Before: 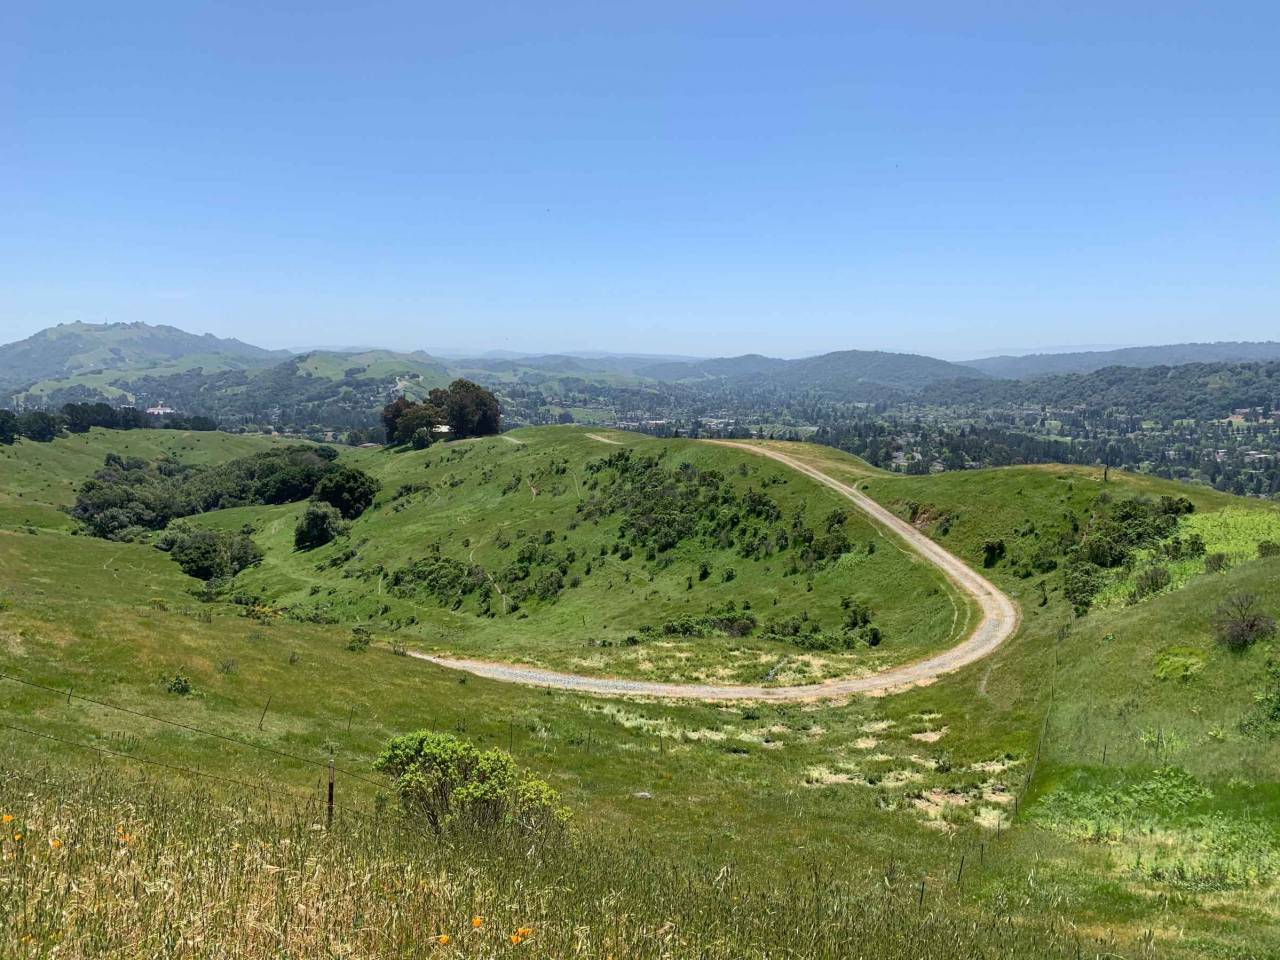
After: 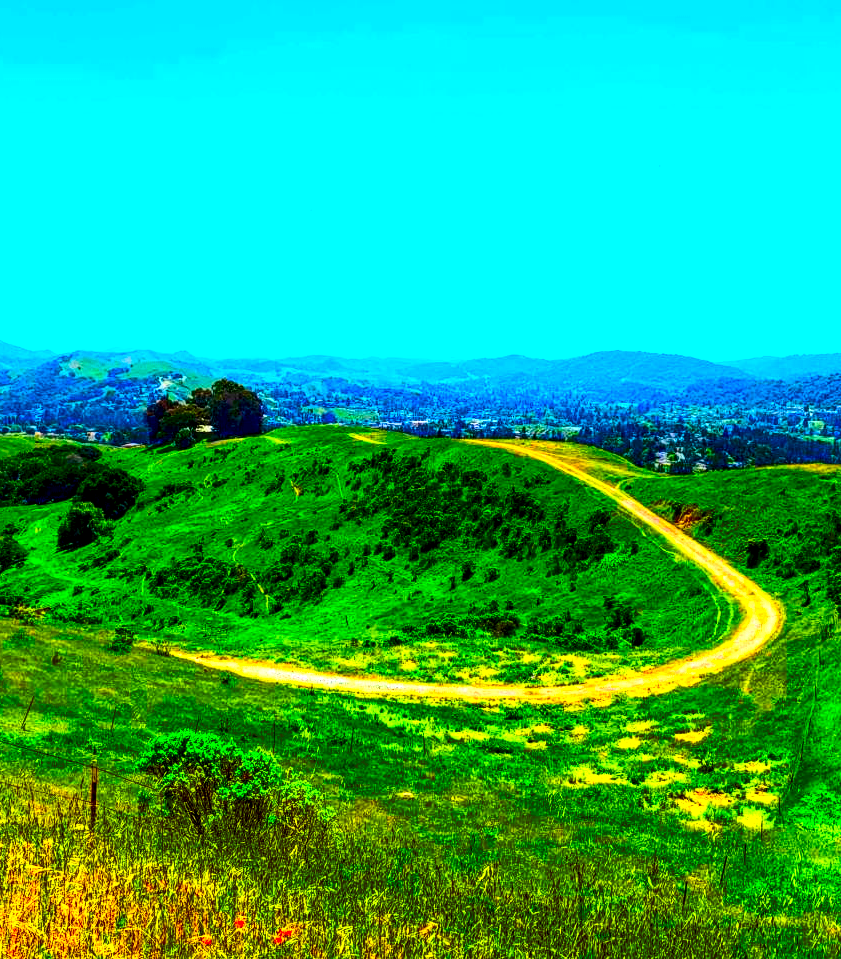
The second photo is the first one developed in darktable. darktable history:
tone equalizer: -8 EV -0.412 EV, -7 EV -0.403 EV, -6 EV -0.293 EV, -5 EV -0.194 EV, -3 EV 0.207 EV, -2 EV 0.306 EV, -1 EV 0.398 EV, +0 EV 0.395 EV, edges refinement/feathering 500, mask exposure compensation -1.57 EV, preserve details no
shadows and highlights: shadows -70.34, highlights 33.74, soften with gaussian
crop and rotate: left 18.546%, right 15.682%
contrast brightness saturation: contrast 0.269, brightness 0.016, saturation 0.872
color correction: highlights b* -0.008, saturation 2.95
local contrast: highlights 60%, shadows 59%, detail 160%
